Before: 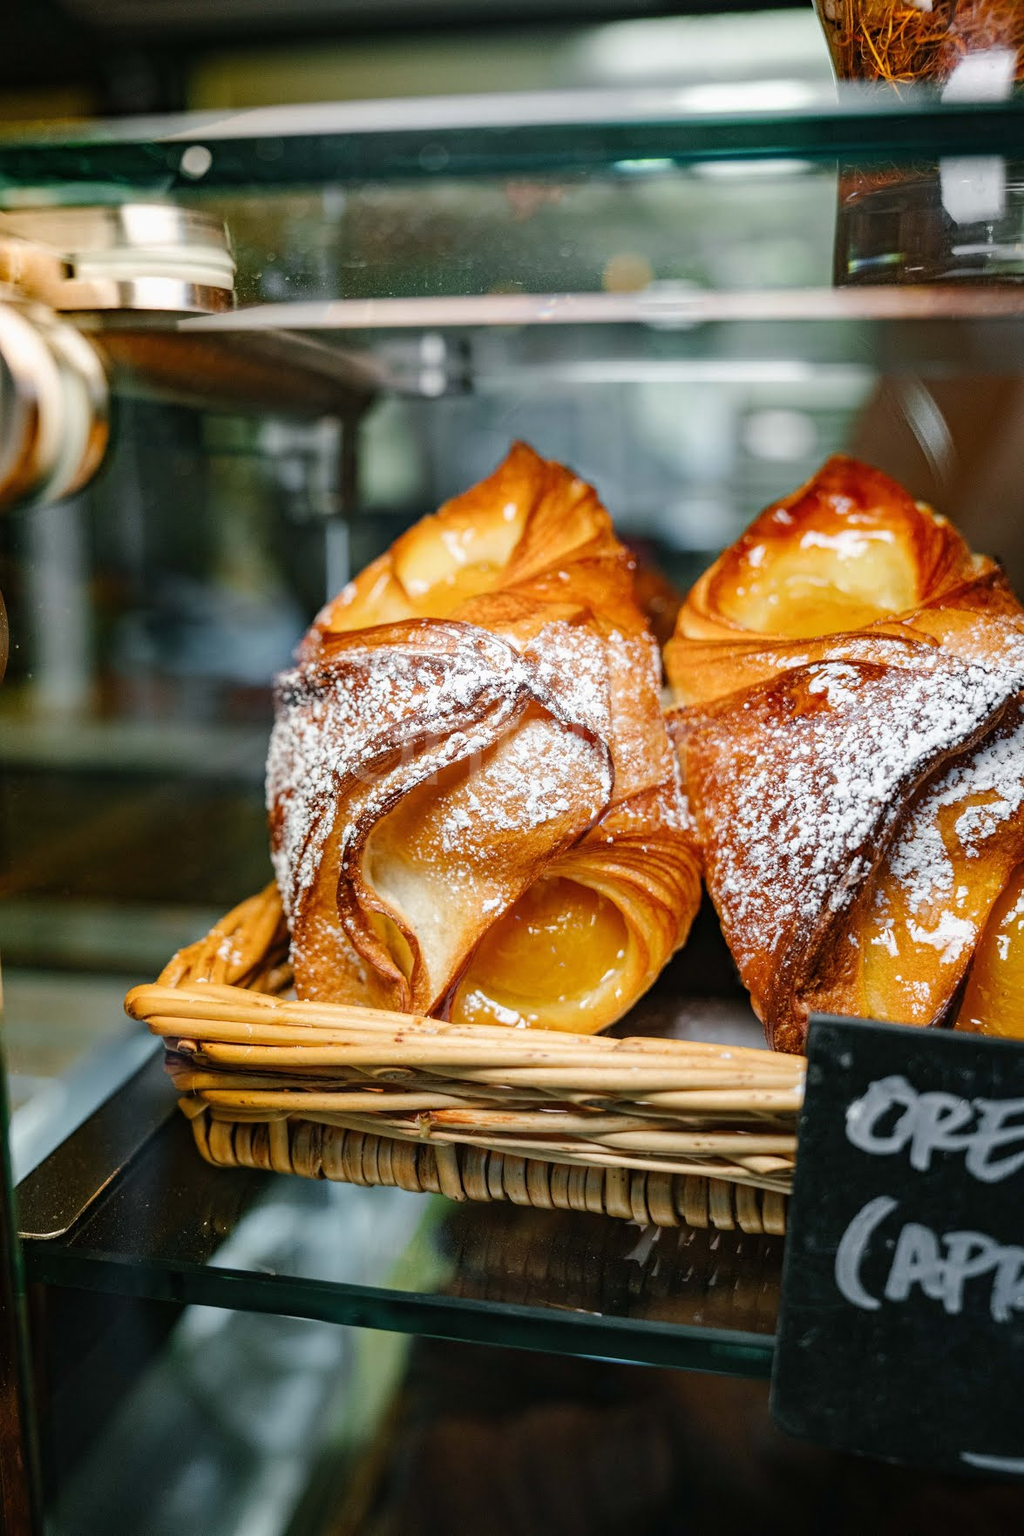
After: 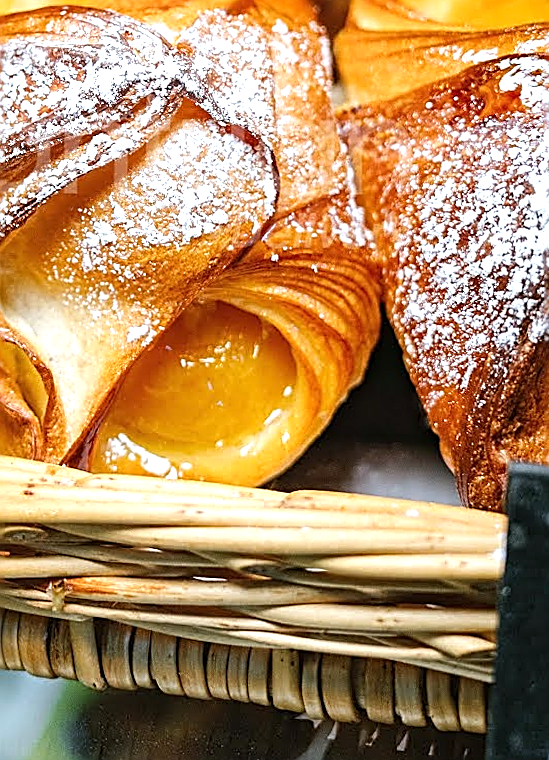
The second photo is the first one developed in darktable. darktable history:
rotate and perspective: rotation 0.215°, lens shift (vertical) -0.139, crop left 0.069, crop right 0.939, crop top 0.002, crop bottom 0.996
crop: left 35.03%, top 36.625%, right 14.663%, bottom 20.057%
sharpen: radius 1.685, amount 1.294
white balance: red 0.967, blue 1.049
exposure: exposure 0.574 EV, compensate highlight preservation false
